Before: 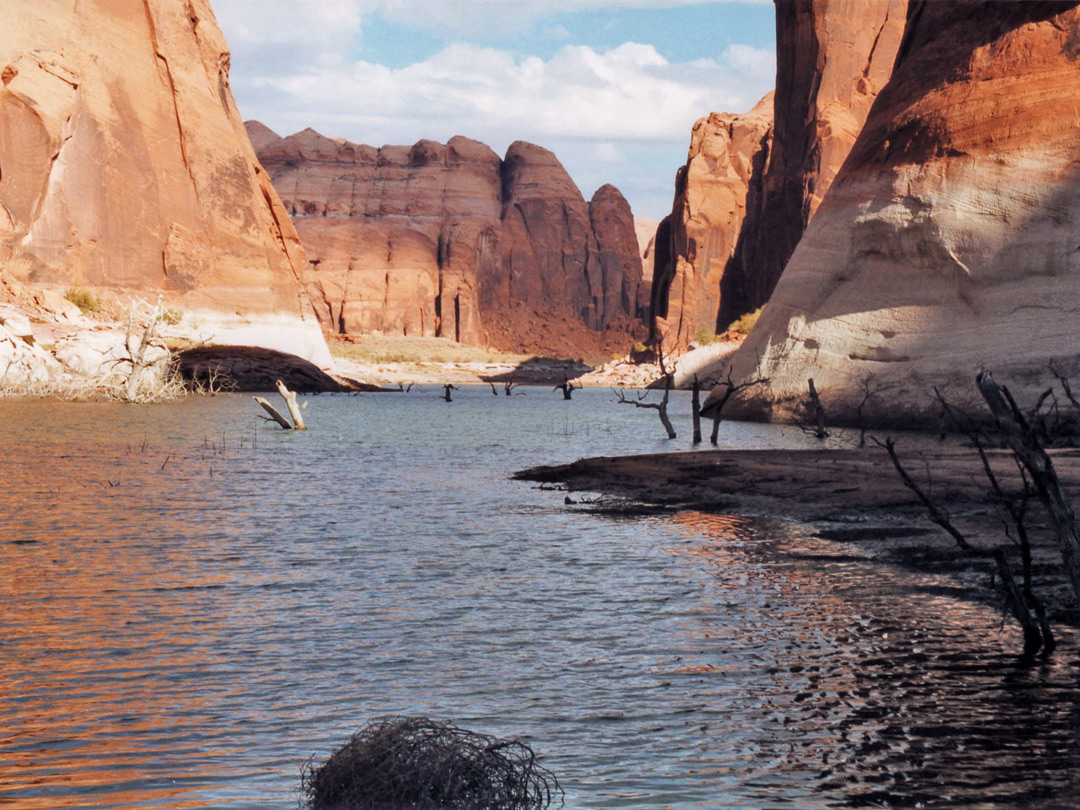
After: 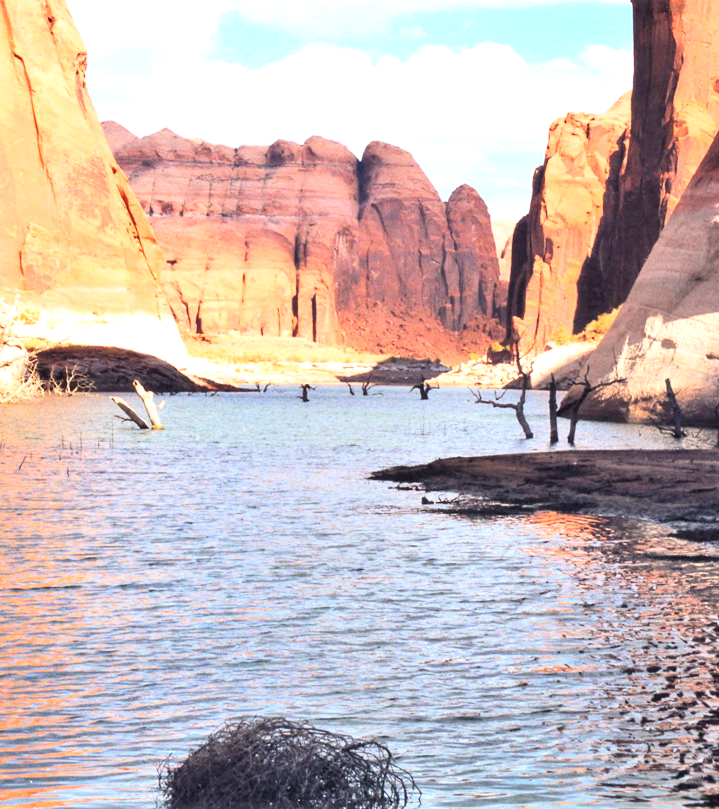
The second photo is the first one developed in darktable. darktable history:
exposure: black level correction -0.001, exposure 0.904 EV, compensate highlight preservation false
crop and rotate: left 13.423%, right 19.951%
contrast brightness saturation: contrast 0.197, brightness 0.168, saturation 0.229
